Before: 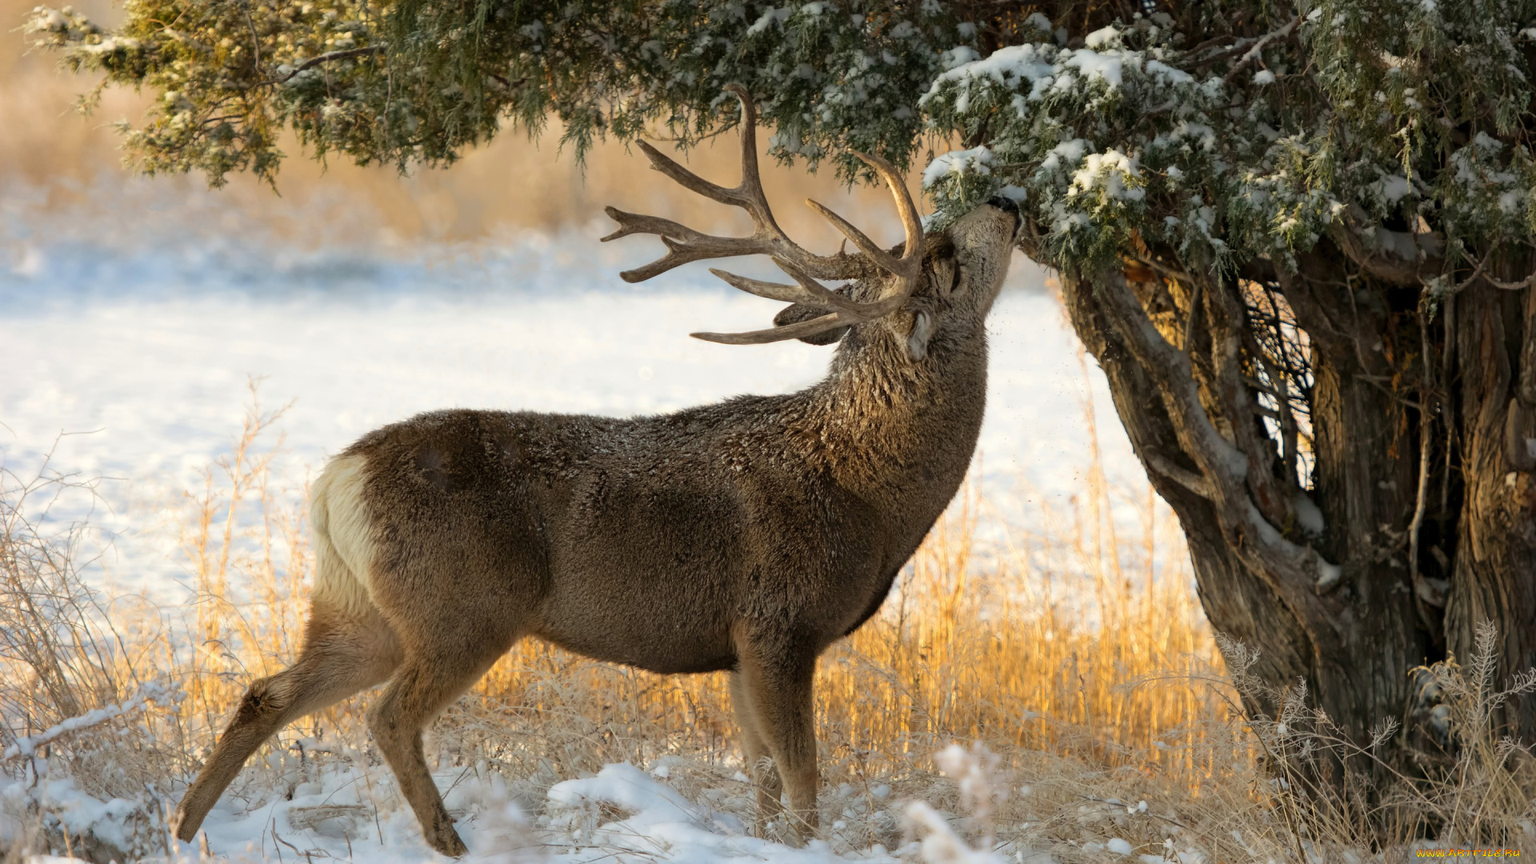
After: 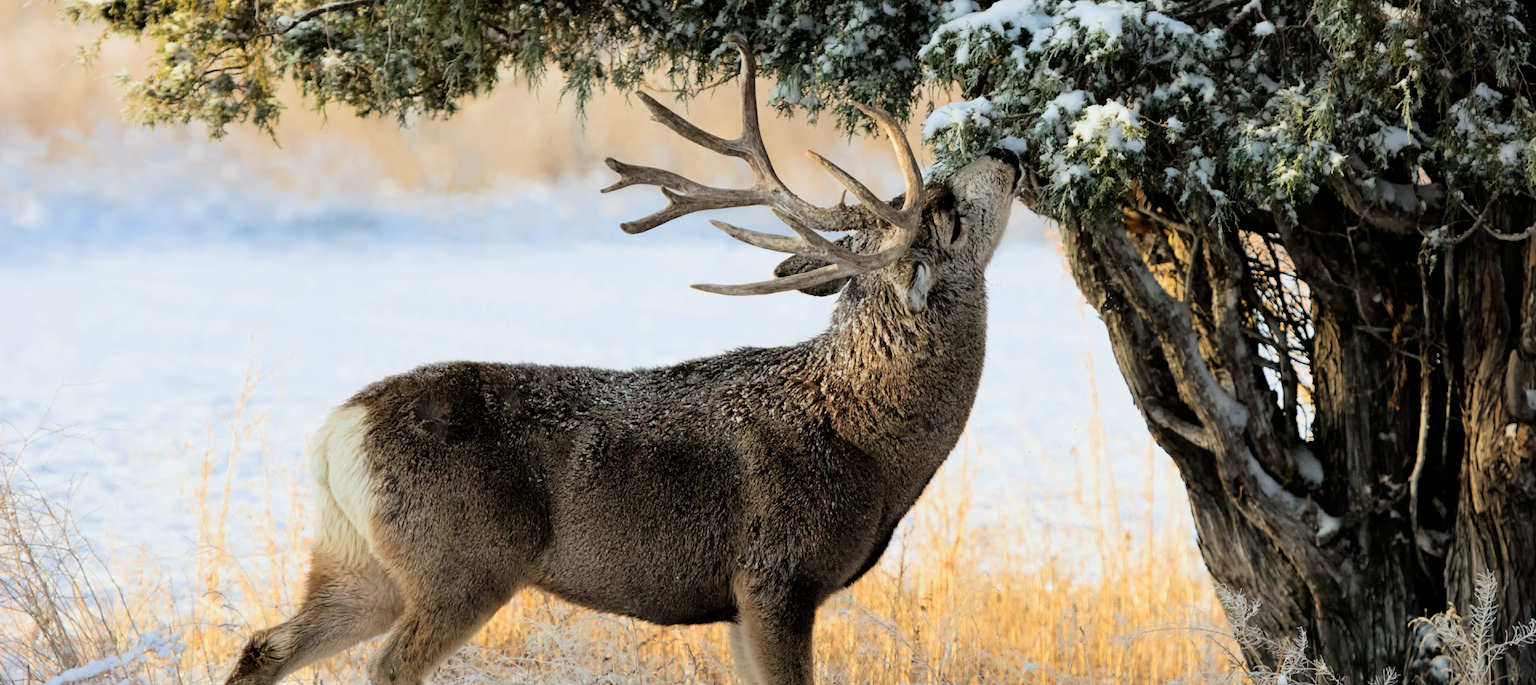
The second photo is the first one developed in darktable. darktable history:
filmic rgb: black relative exposure -7.5 EV, white relative exposure 5 EV, hardness 3.34, contrast 1.299
crop and rotate: top 5.661%, bottom 14.916%
exposure: black level correction 0, exposure 0.699 EV, compensate highlight preservation false
color calibration: x 0.37, y 0.382, temperature 4320.16 K
